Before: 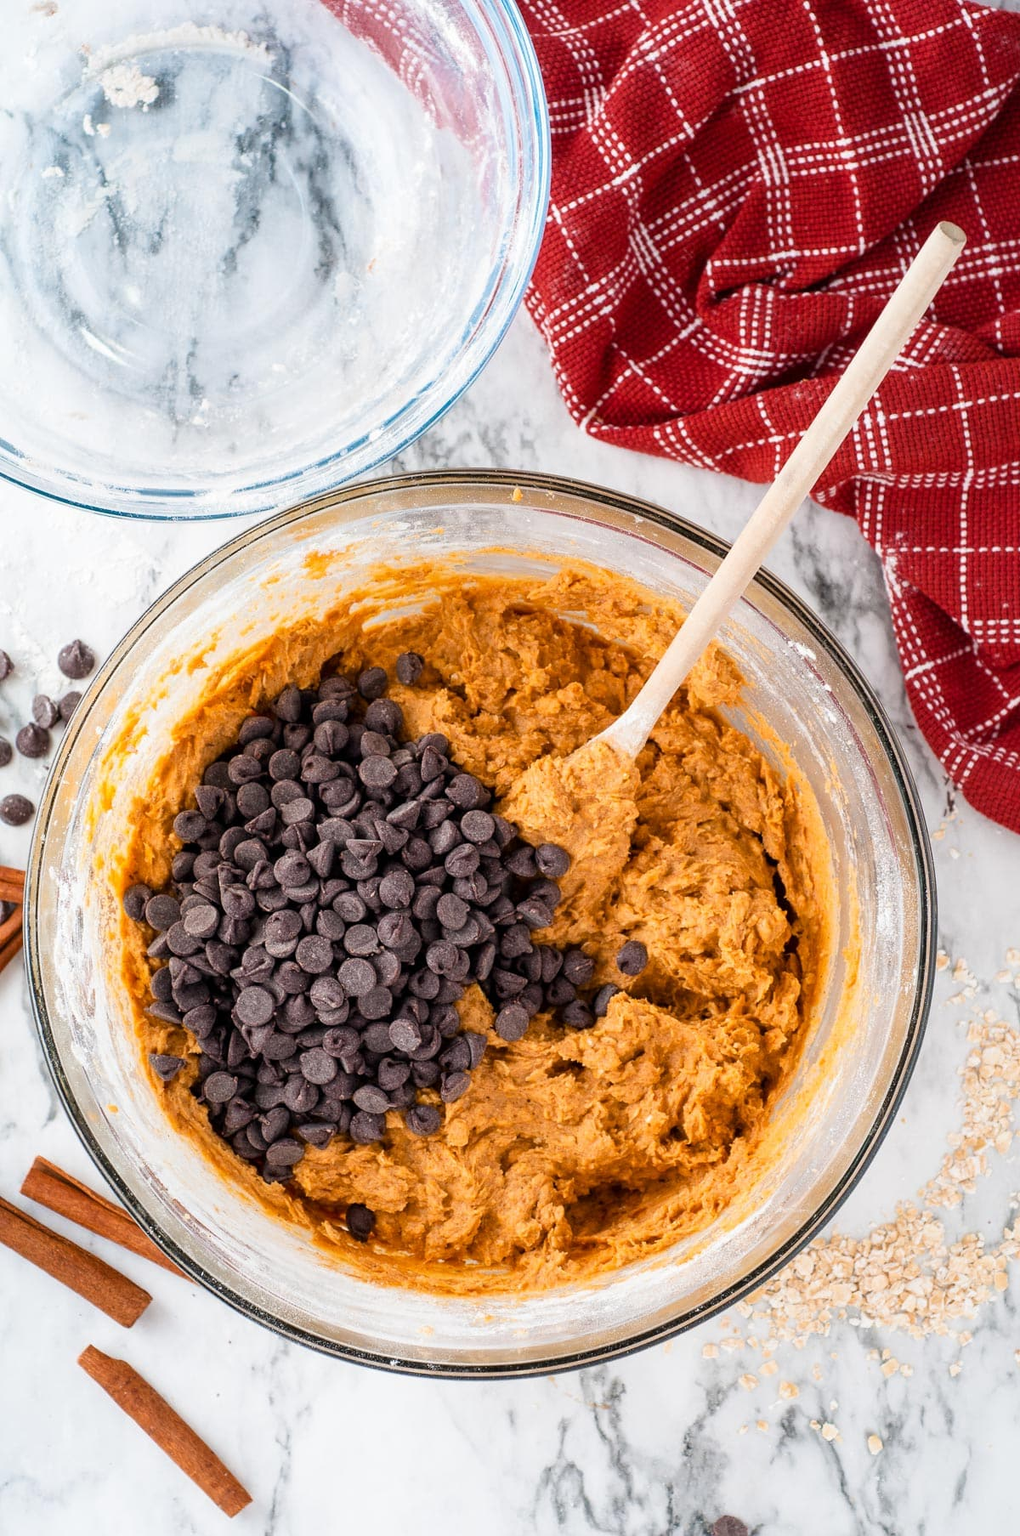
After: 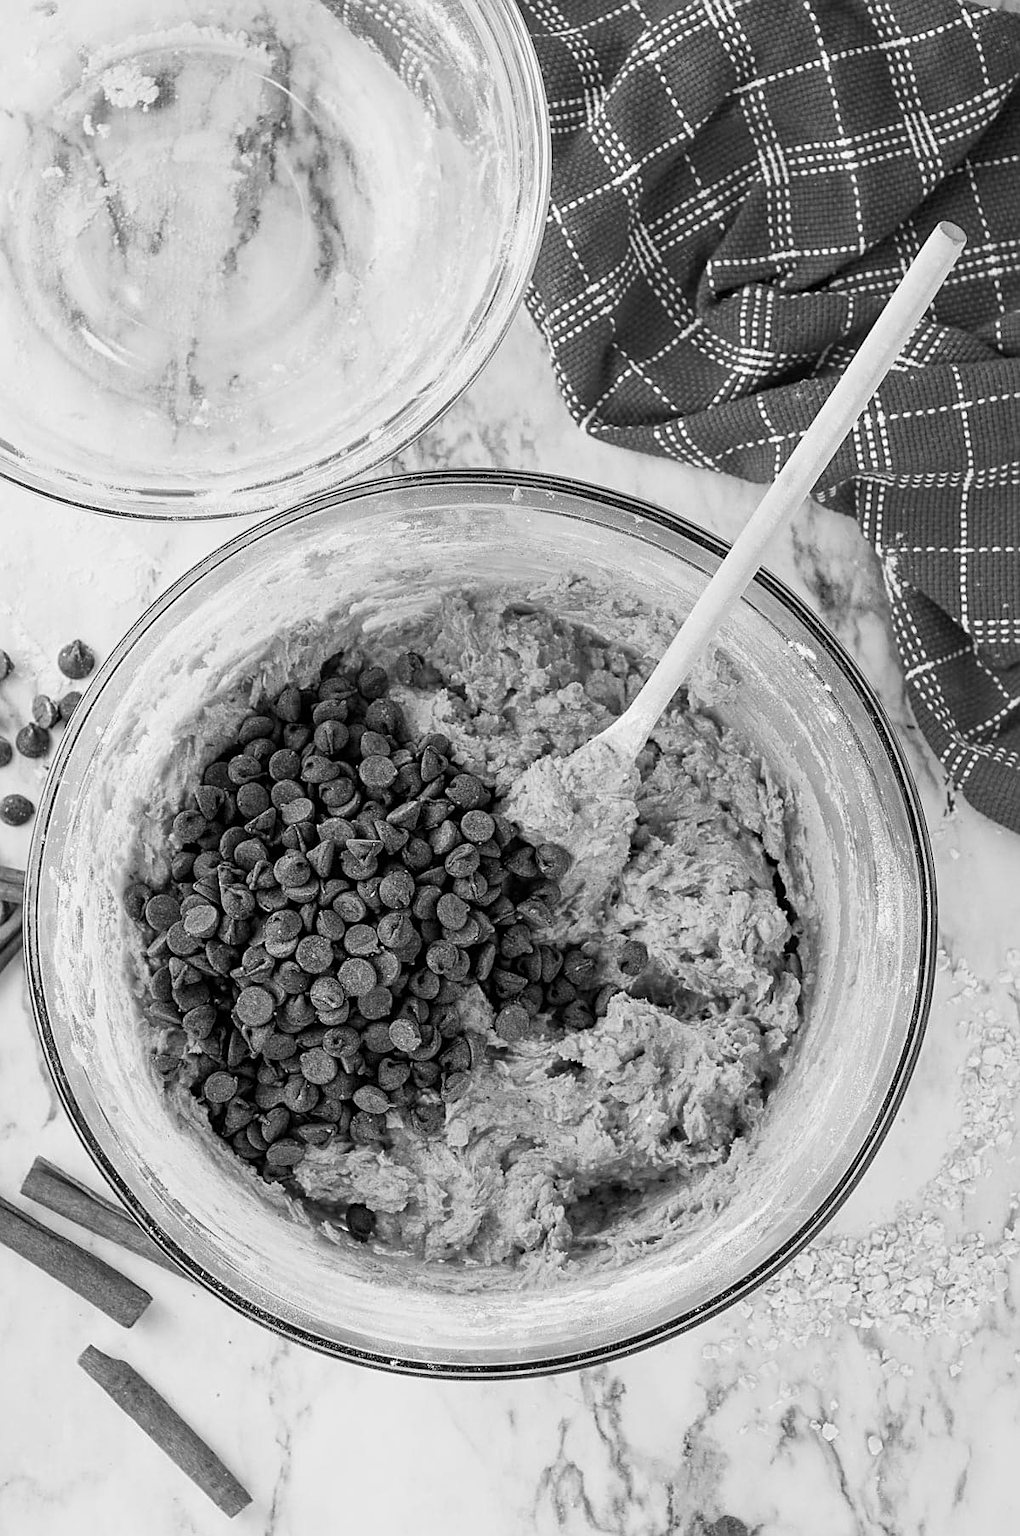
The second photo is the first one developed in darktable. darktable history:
sharpen: on, module defaults
monochrome: a 73.58, b 64.21
